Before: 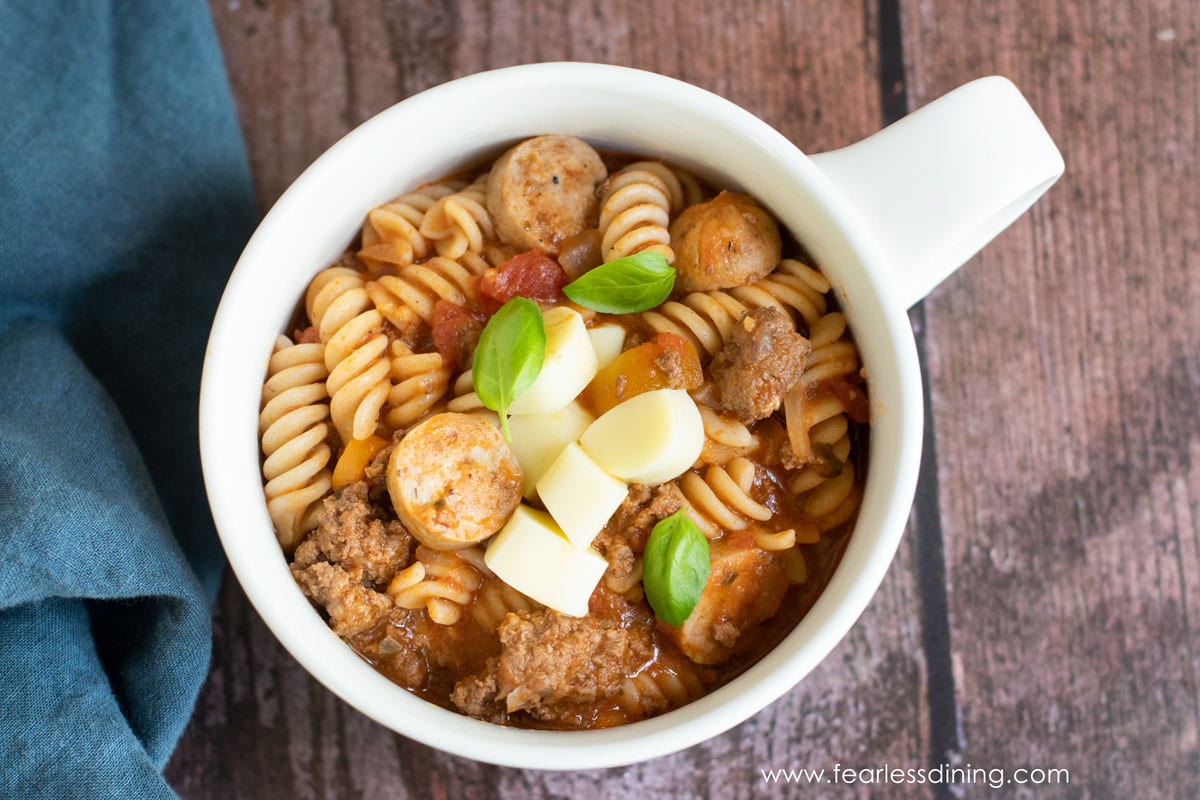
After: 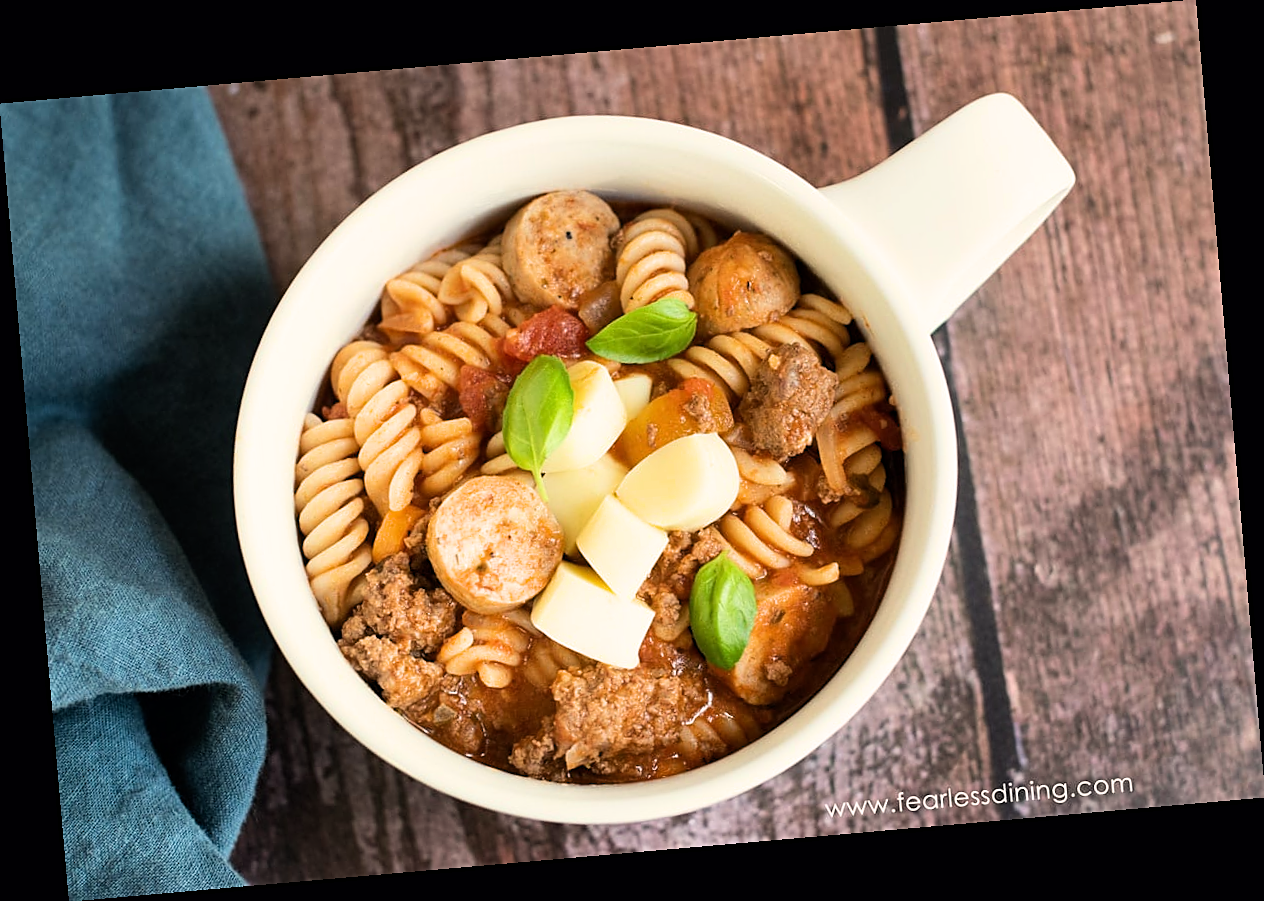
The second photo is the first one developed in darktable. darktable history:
white balance: red 1.045, blue 0.932
tone equalizer: -8 EV -0.417 EV, -7 EV -0.389 EV, -6 EV -0.333 EV, -5 EV -0.222 EV, -3 EV 0.222 EV, -2 EV 0.333 EV, -1 EV 0.389 EV, +0 EV 0.417 EV, edges refinement/feathering 500, mask exposure compensation -1.57 EV, preserve details no
rotate and perspective: rotation -4.98°, automatic cropping off
sharpen: on, module defaults
filmic rgb: black relative exposure -11.35 EV, white relative exposure 3.22 EV, hardness 6.76, color science v6 (2022)
